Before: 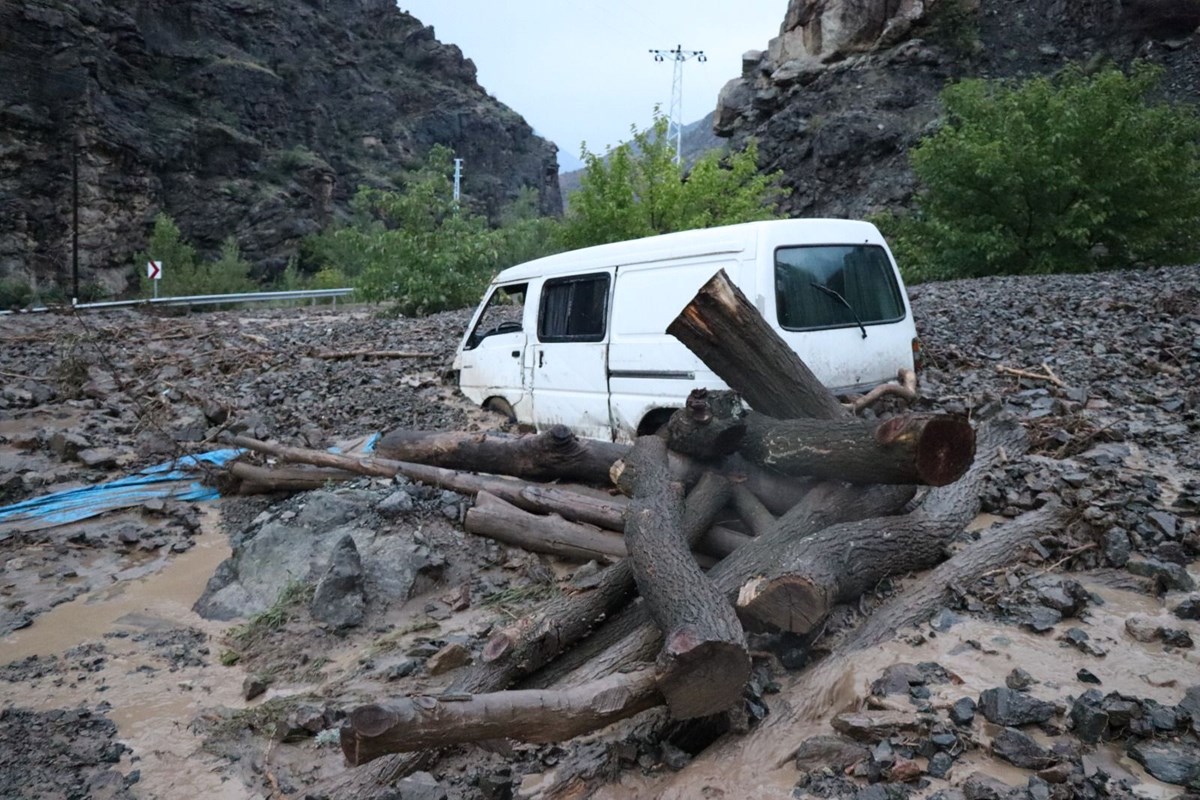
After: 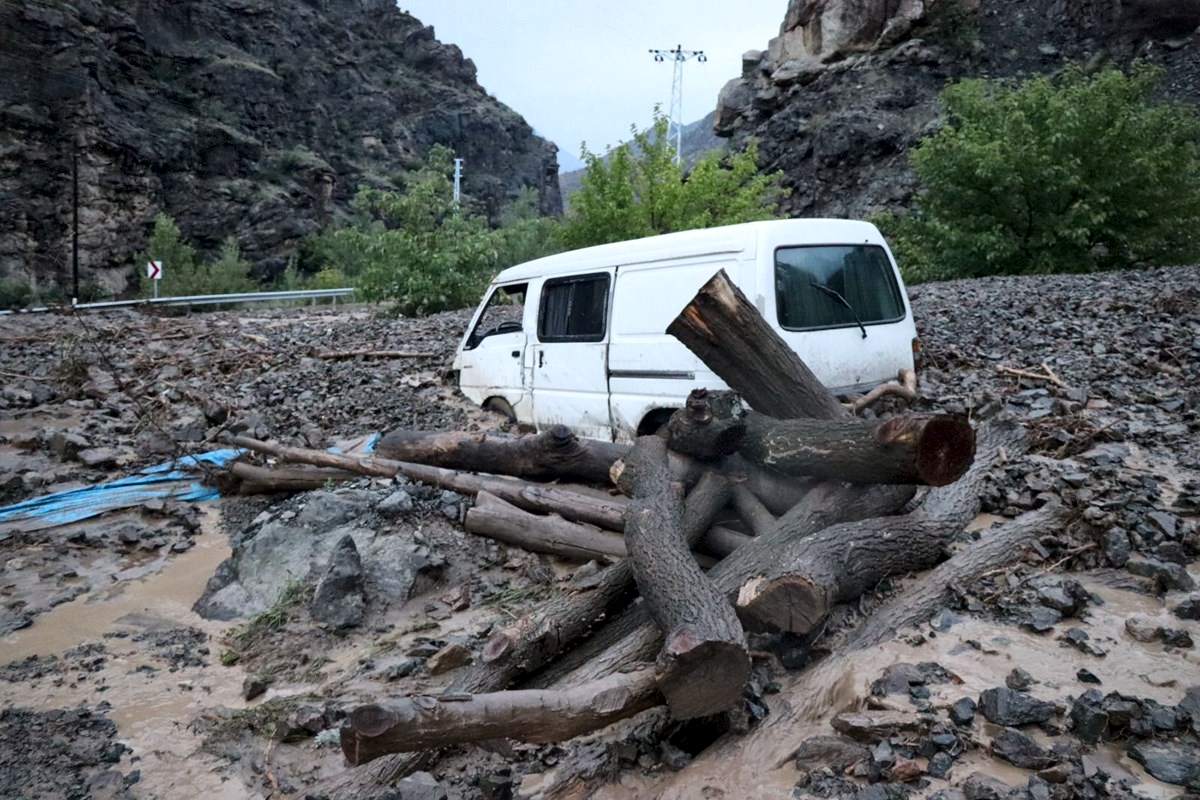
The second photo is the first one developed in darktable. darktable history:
local contrast: mode bilateral grid, contrast 20, coarseness 50, detail 147%, midtone range 0.2
